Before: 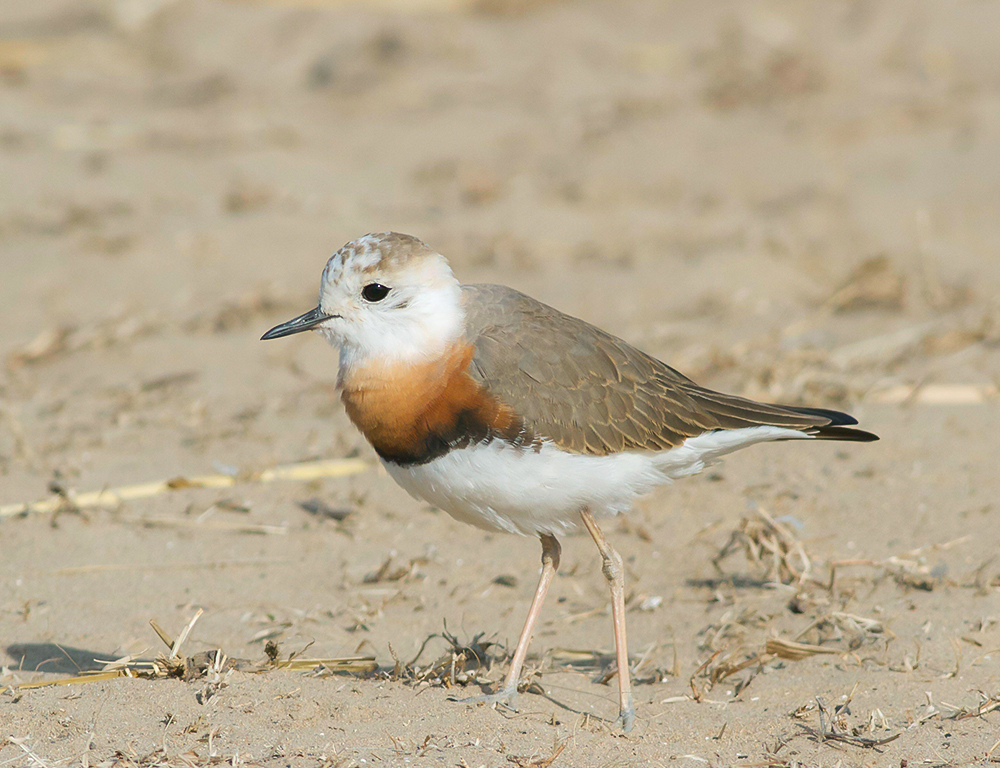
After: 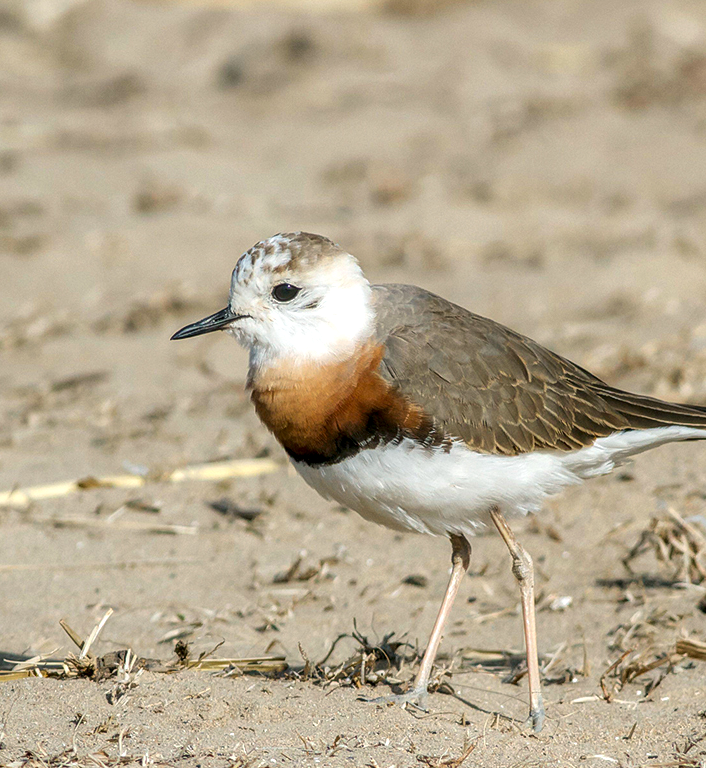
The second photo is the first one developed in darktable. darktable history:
local contrast: highlights 0%, shadows 4%, detail 182%
crop and rotate: left 9.005%, right 20.385%
